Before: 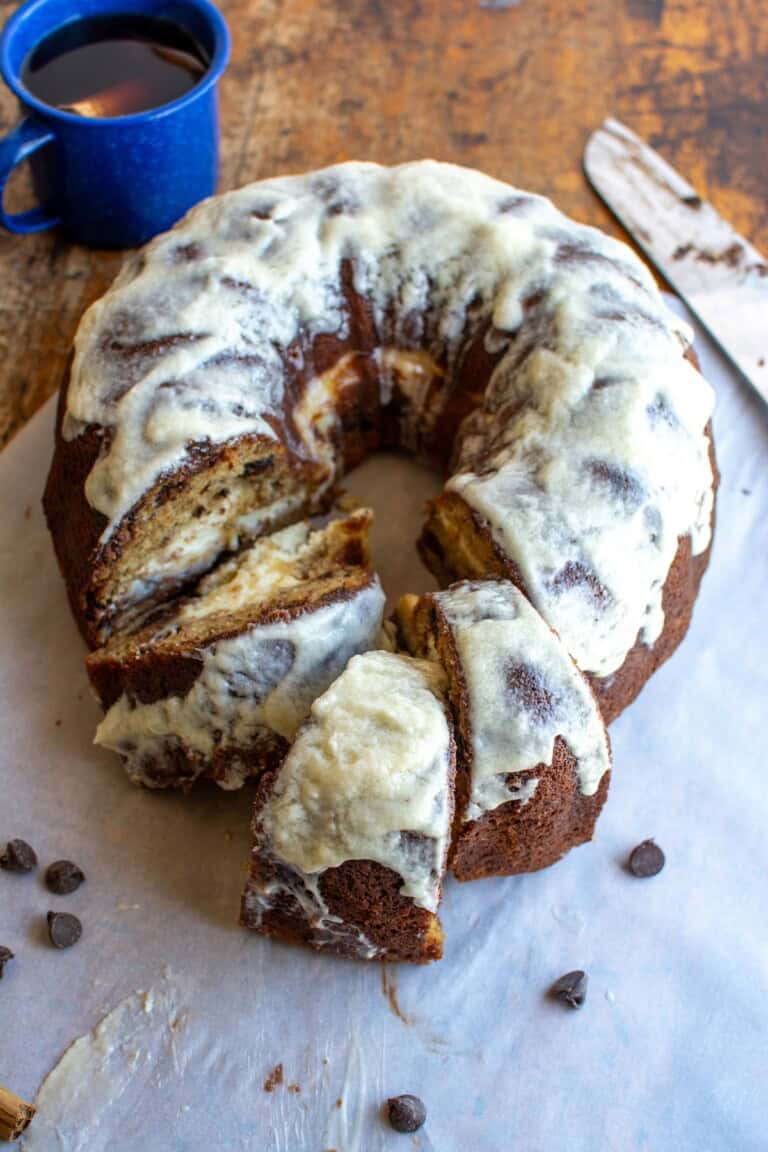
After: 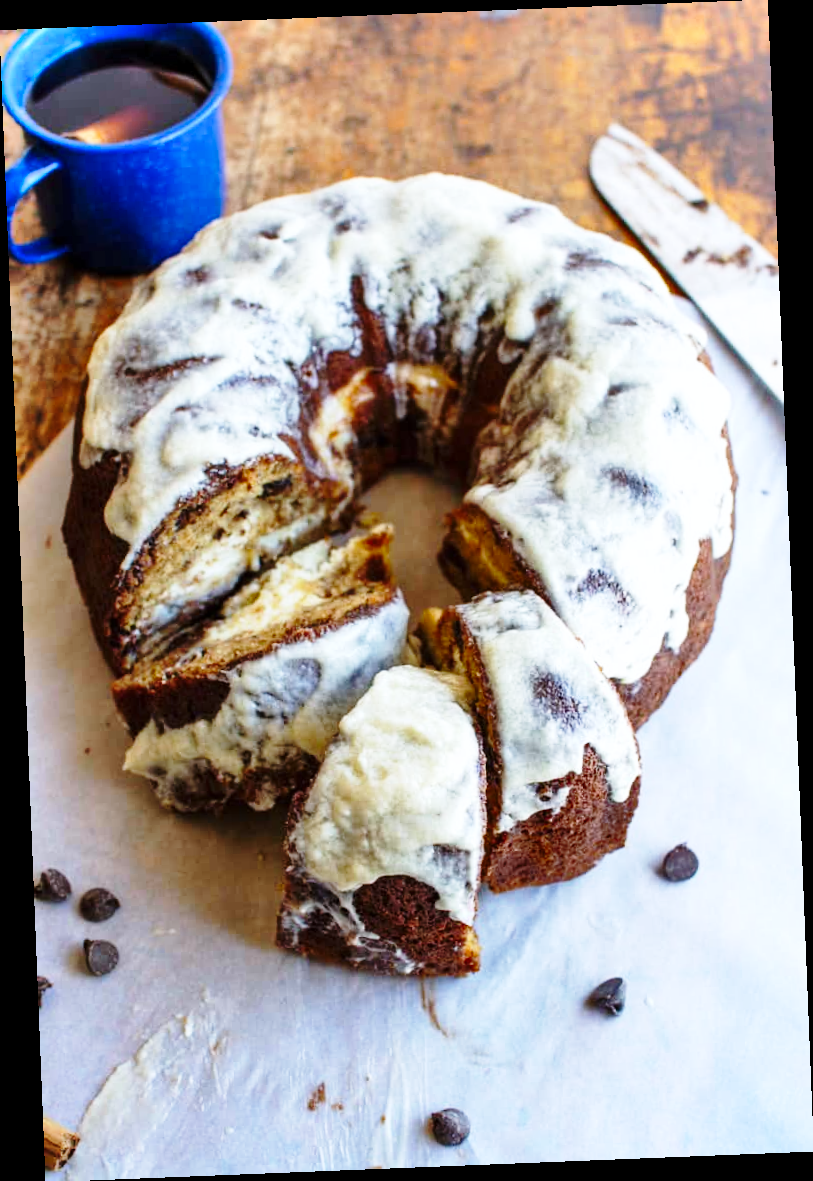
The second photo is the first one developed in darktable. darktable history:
white balance: red 0.967, blue 1.049
rotate and perspective: rotation -2.29°, automatic cropping off
base curve: curves: ch0 [(0, 0) (0.028, 0.03) (0.121, 0.232) (0.46, 0.748) (0.859, 0.968) (1, 1)], preserve colors none
shadows and highlights: low approximation 0.01, soften with gaussian
